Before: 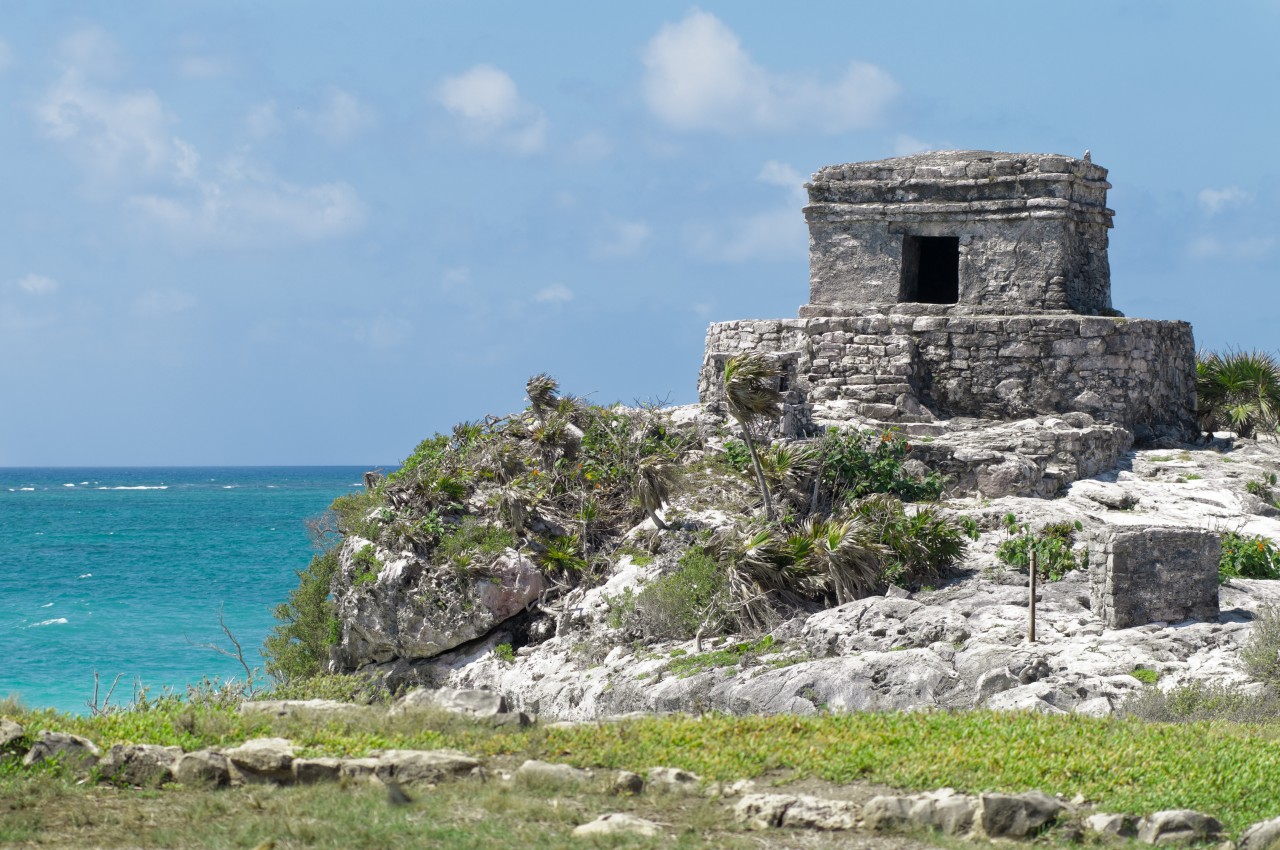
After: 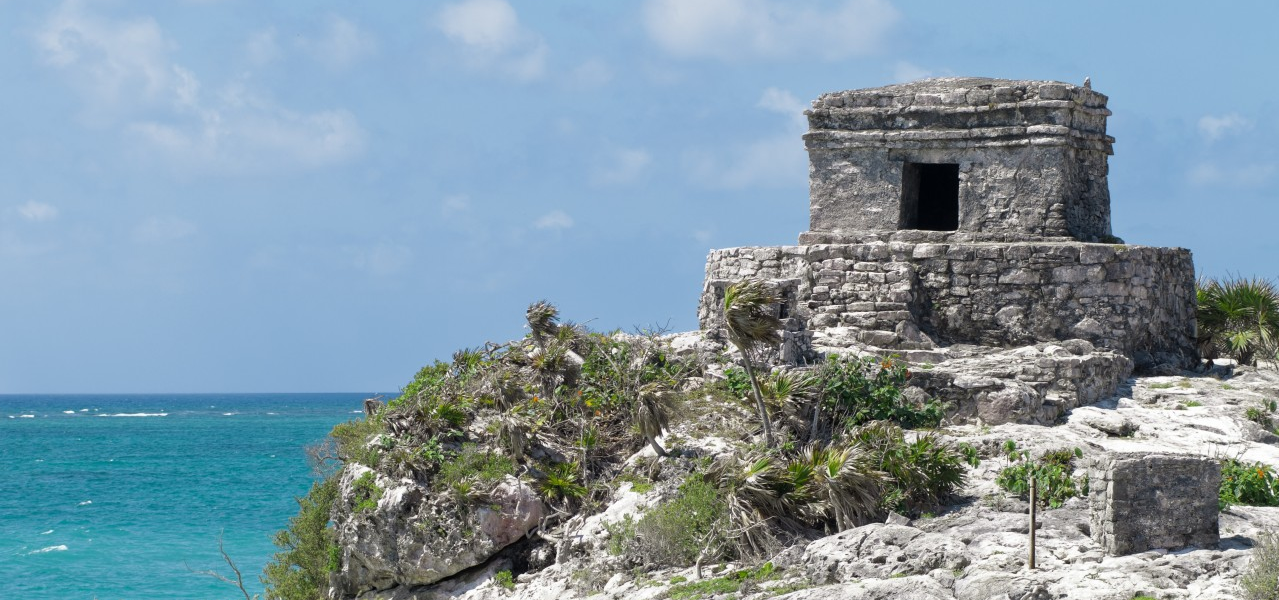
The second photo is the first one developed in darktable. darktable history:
crop and rotate: top 8.647%, bottom 20.686%
